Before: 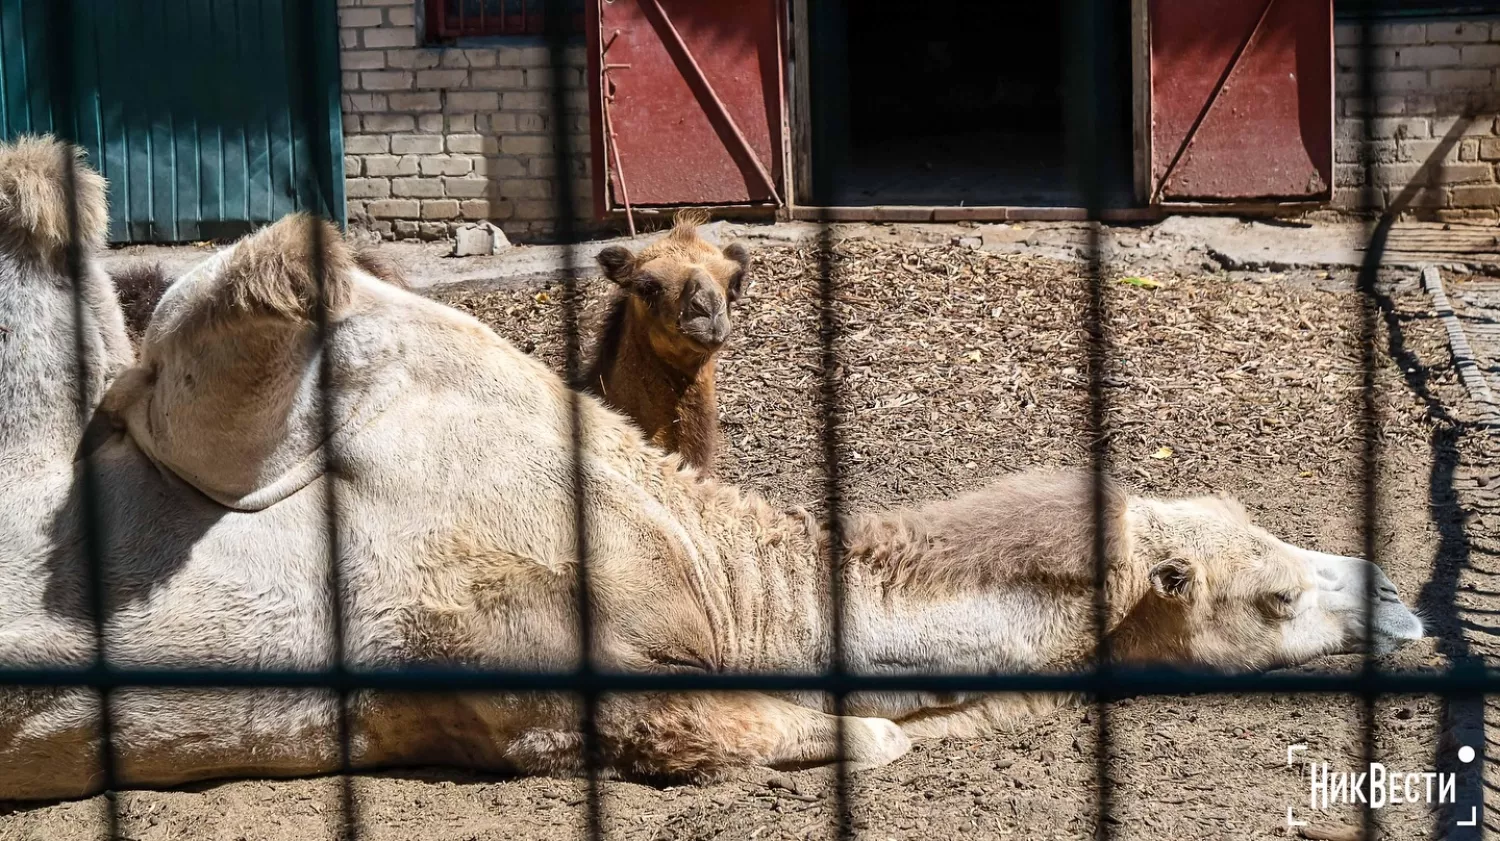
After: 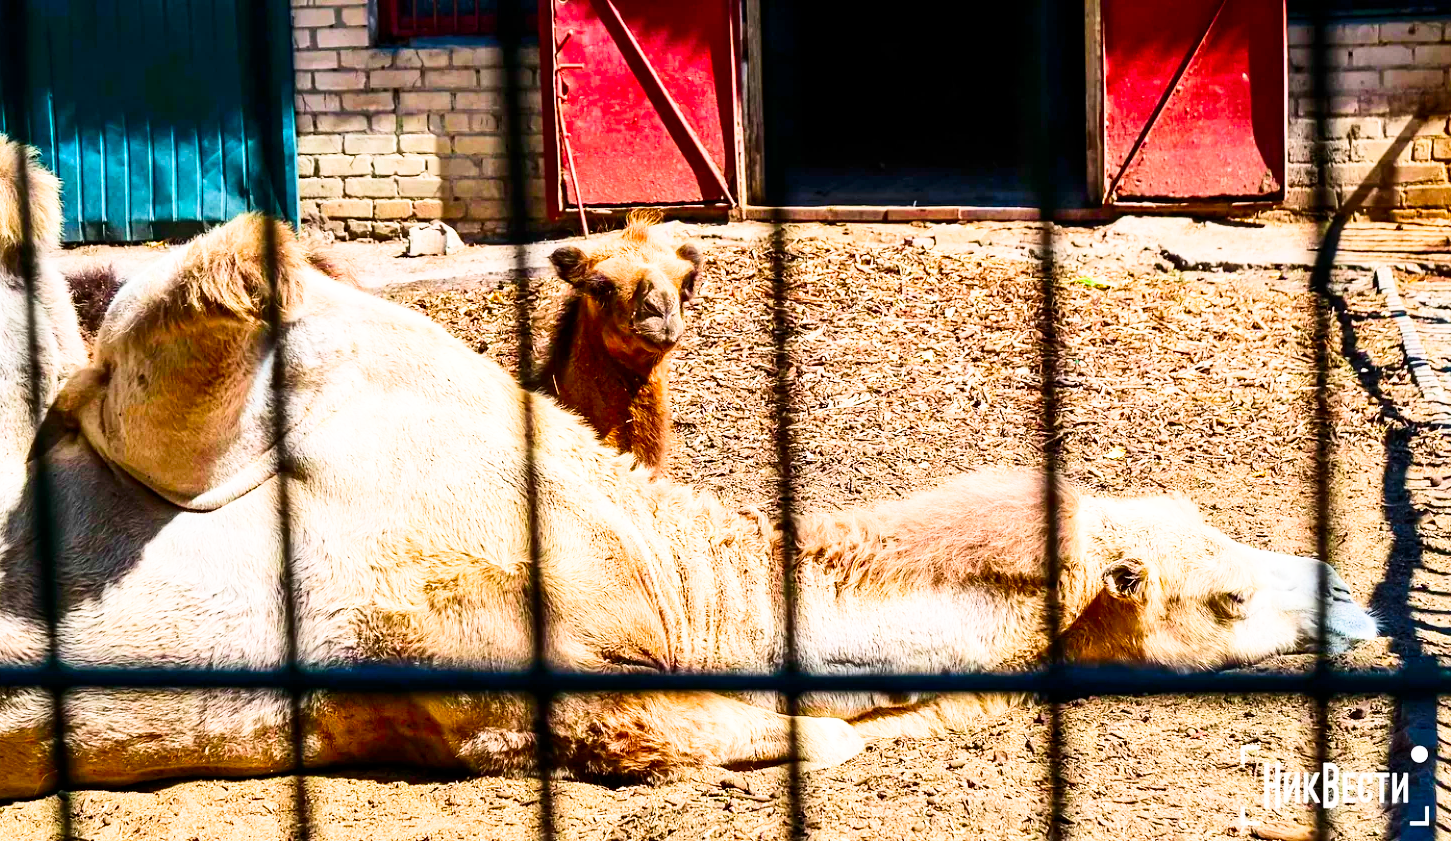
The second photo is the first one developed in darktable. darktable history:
filmic rgb: middle gray luminance 9.23%, black relative exposure -10.55 EV, white relative exposure 3.45 EV, threshold 6 EV, target black luminance 0%, hardness 5.98, latitude 59.69%, contrast 1.087, highlights saturation mix 5%, shadows ↔ highlights balance 29.23%, add noise in highlights 0, color science v3 (2019), use custom middle-gray values true, iterations of high-quality reconstruction 0, contrast in highlights soft, enable highlight reconstruction true
crop and rotate: left 3.238%
color balance rgb: perceptual saturation grading › global saturation 25%, global vibrance 20%
color correction: highlights a* 0.003, highlights b* -0.283
contrast brightness saturation: contrast 0.26, brightness 0.02, saturation 0.87
